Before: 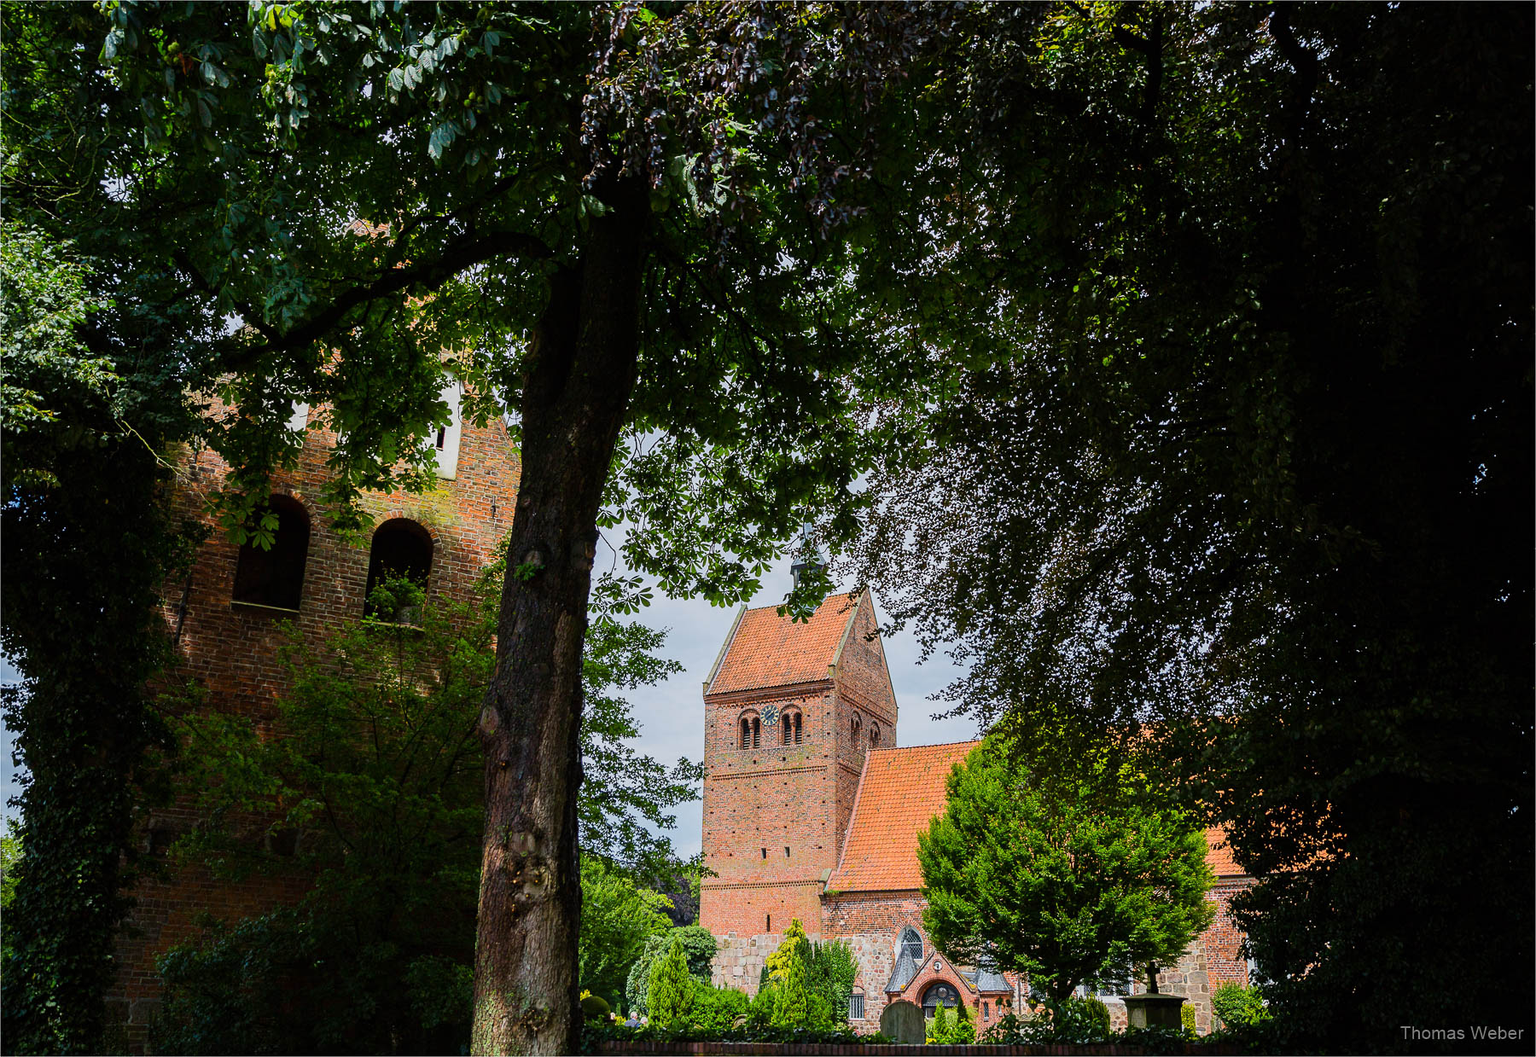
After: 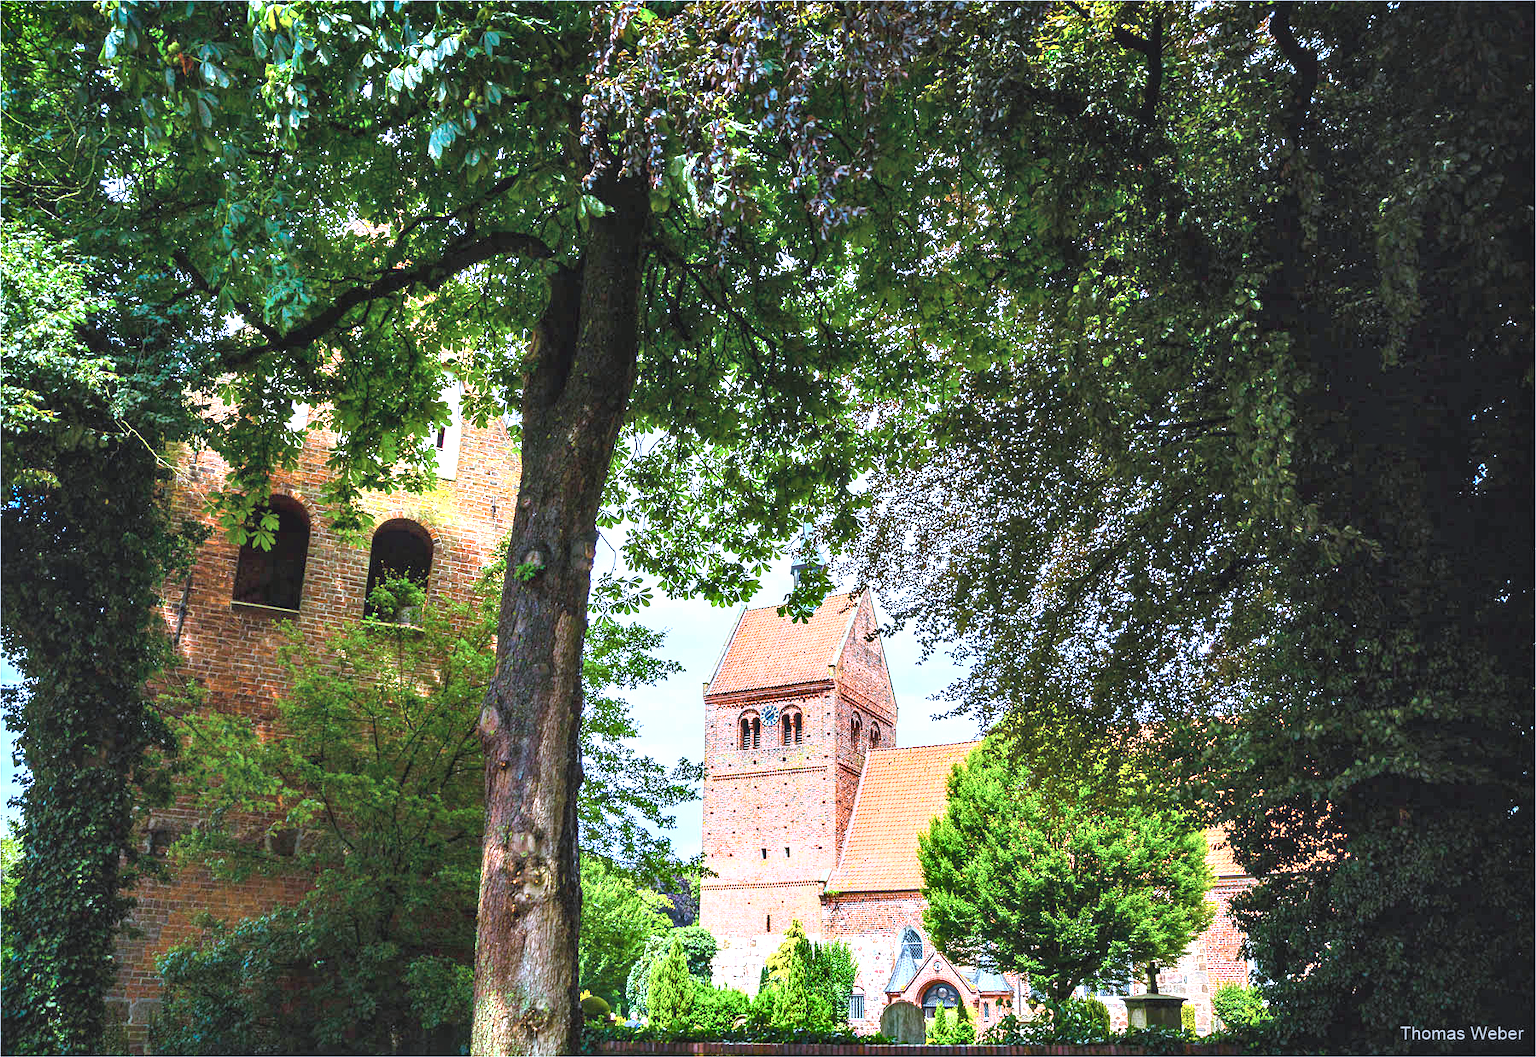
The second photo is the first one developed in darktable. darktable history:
color correction: highlights a* -2.1, highlights b* -18.34
exposure: black level correction 0, exposure 1.696 EV, compensate highlight preservation false
color balance rgb: perceptual saturation grading › global saturation 15.74%, perceptual saturation grading › highlights -19.124%, perceptual saturation grading › shadows 19.603%
shadows and highlights: white point adjustment 0.813, soften with gaussian
contrast brightness saturation: brightness 0.133
local contrast: detail 110%
